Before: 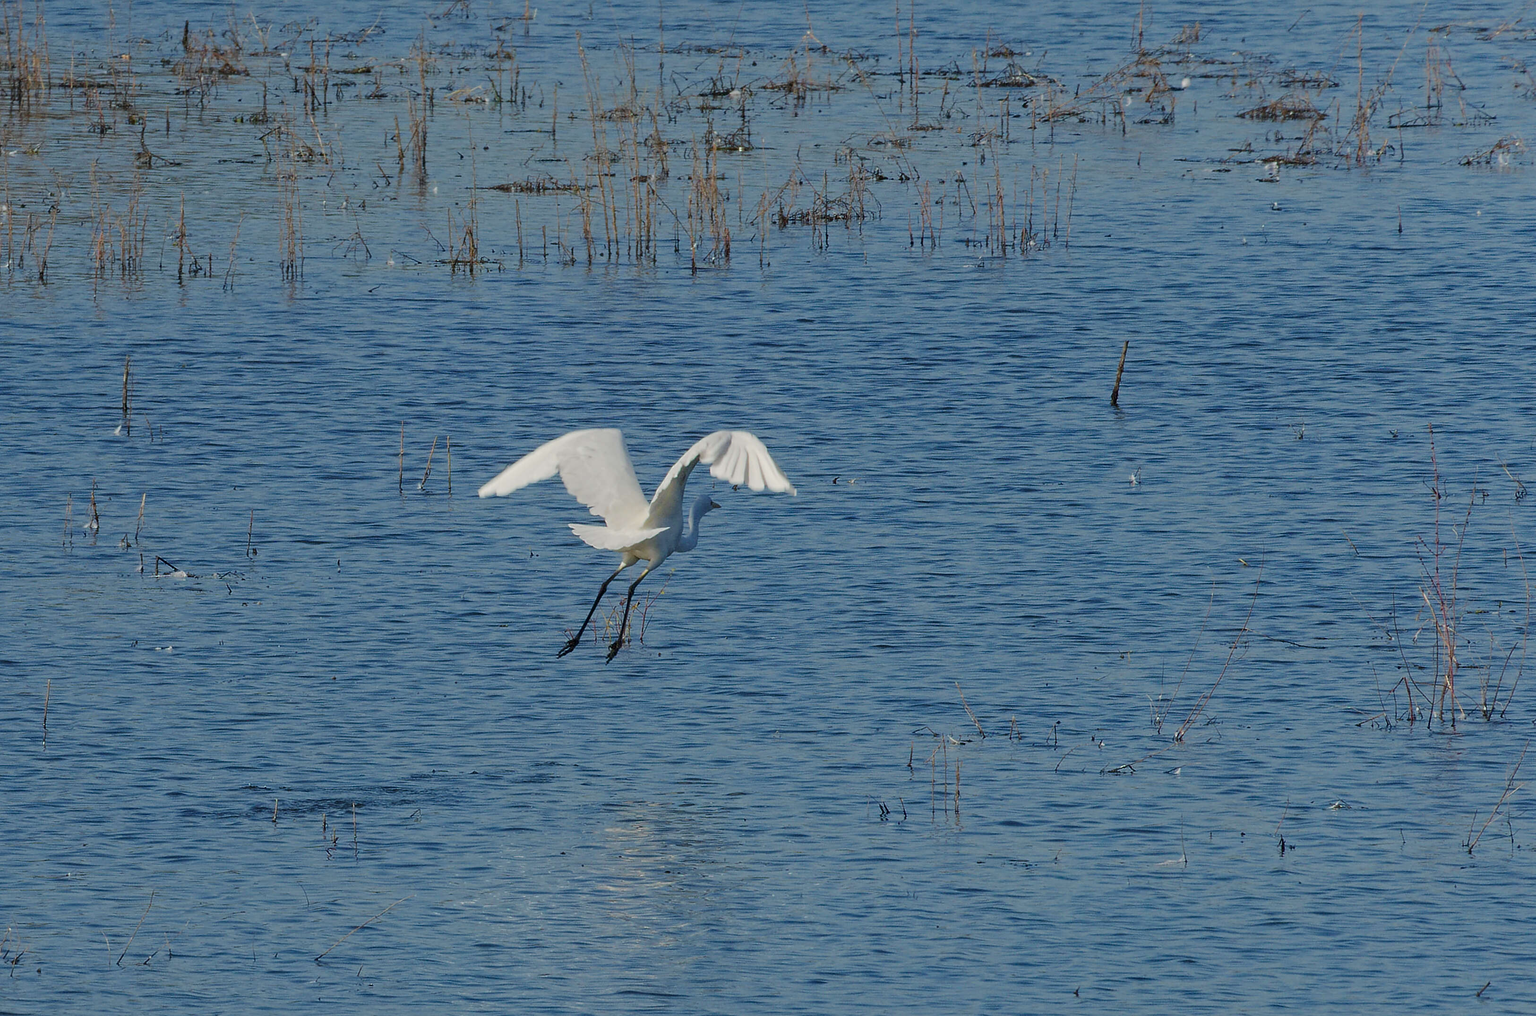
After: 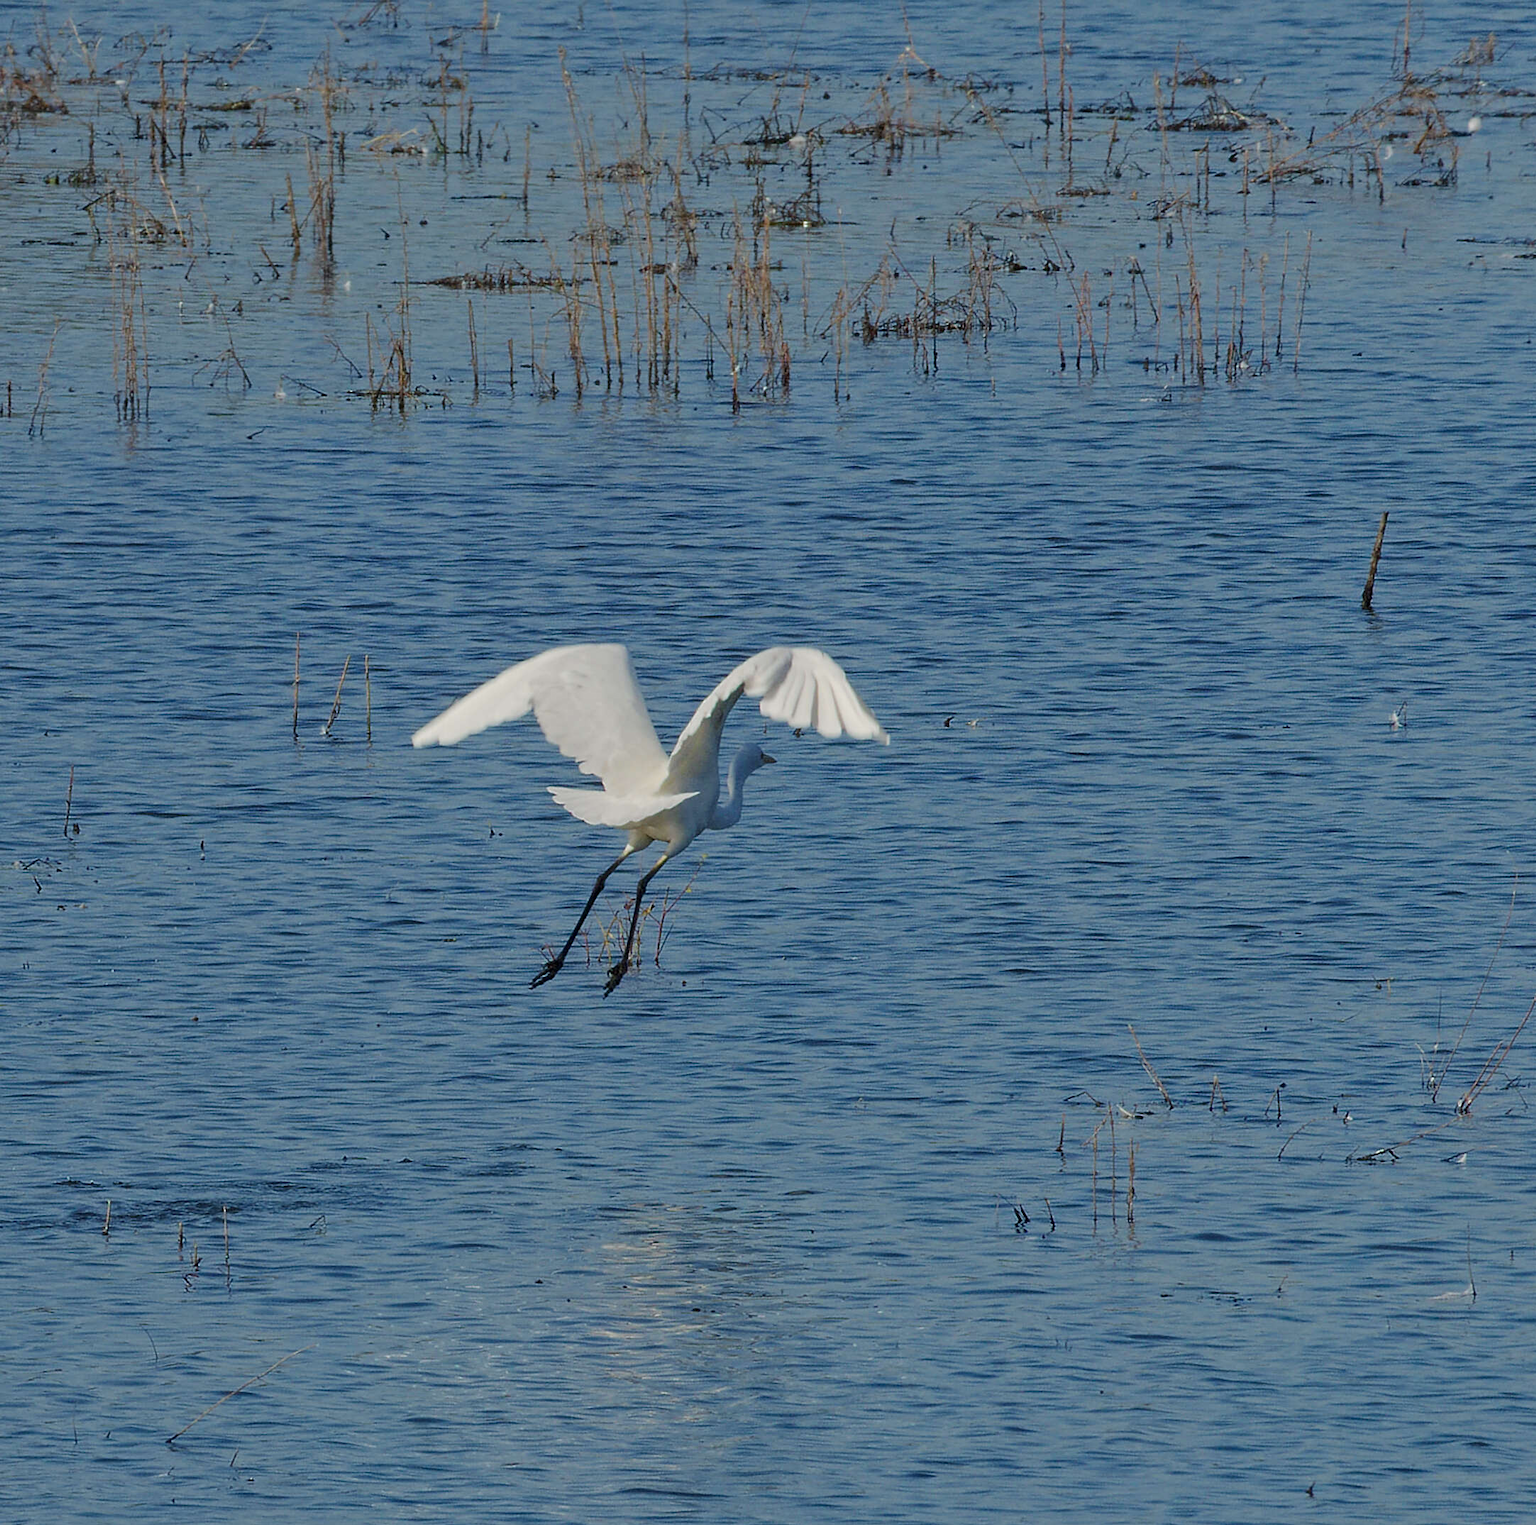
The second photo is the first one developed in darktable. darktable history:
crop and rotate: left 13.343%, right 20.05%
shadows and highlights: shadows 35.41, highlights -34.86, soften with gaussian
